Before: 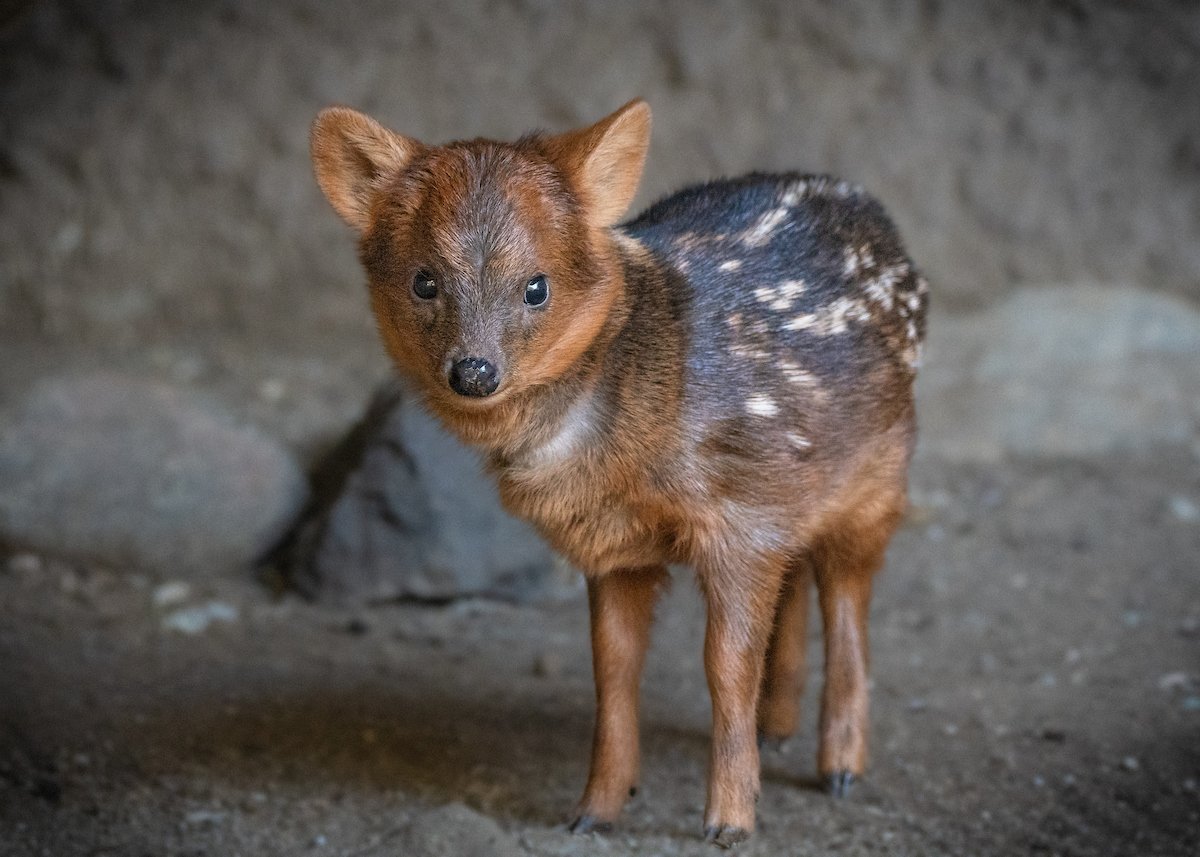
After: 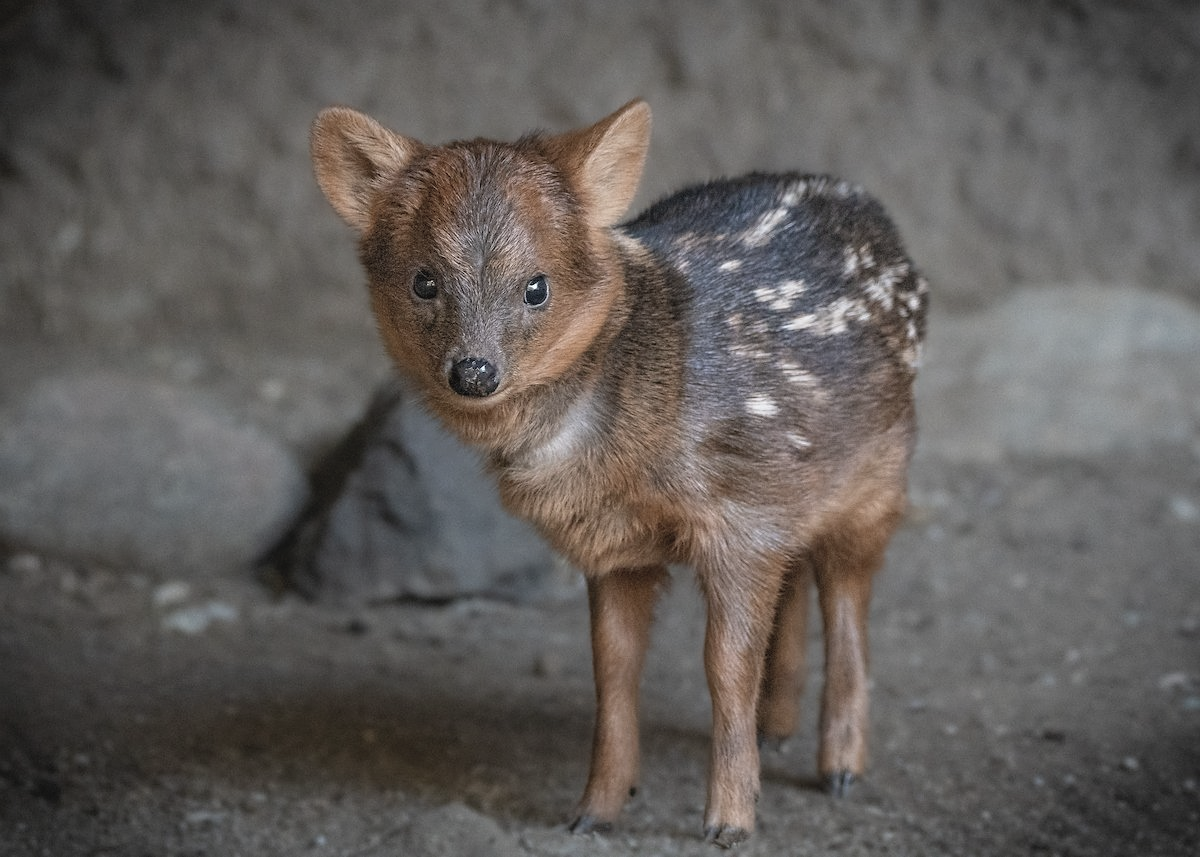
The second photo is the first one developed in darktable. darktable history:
sharpen: amount 0.215
contrast brightness saturation: contrast -0.064, saturation -0.404
